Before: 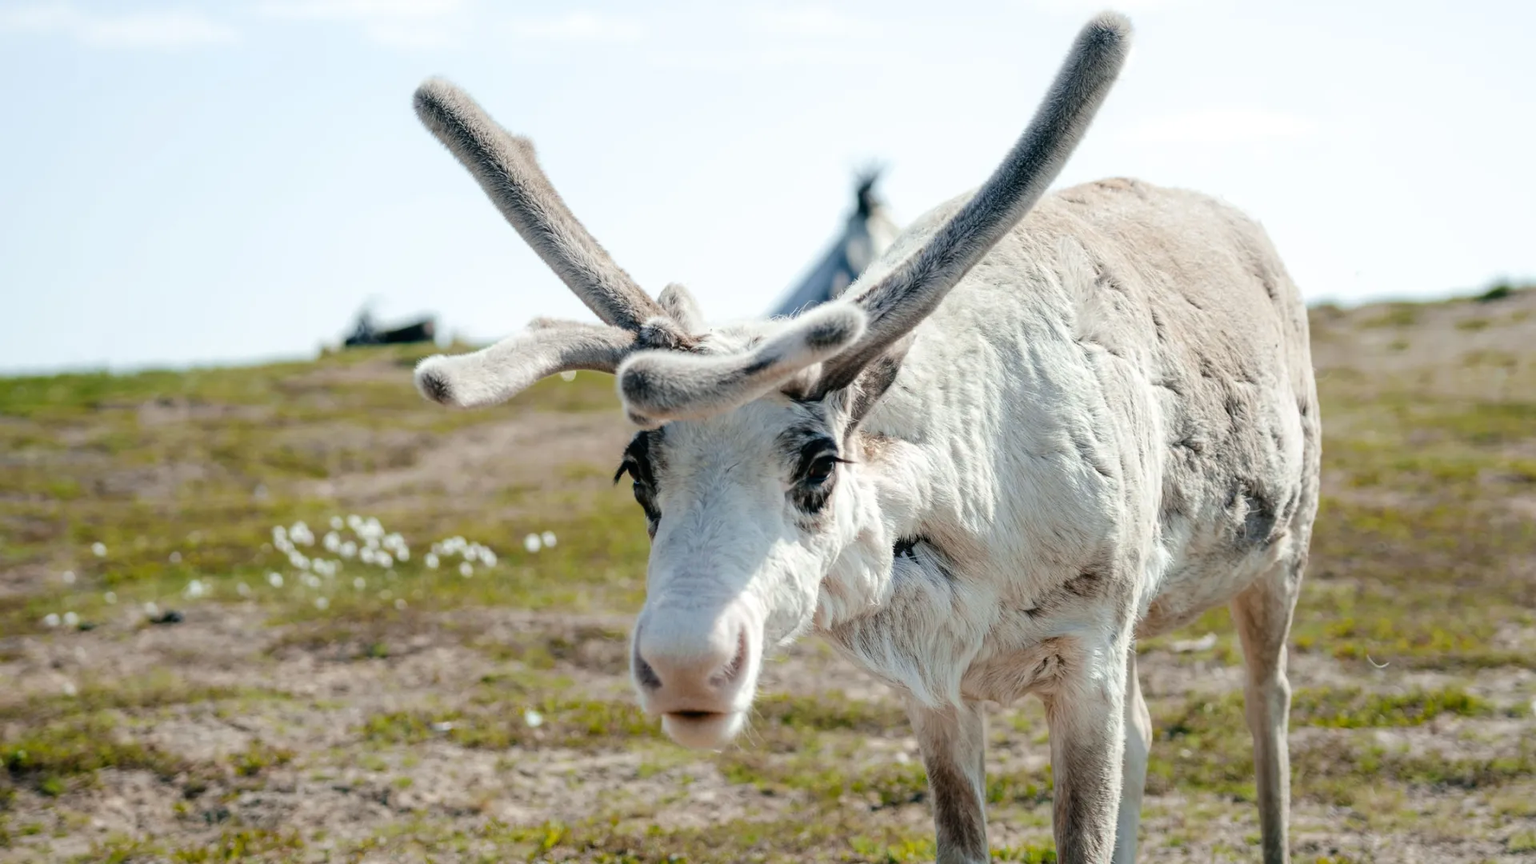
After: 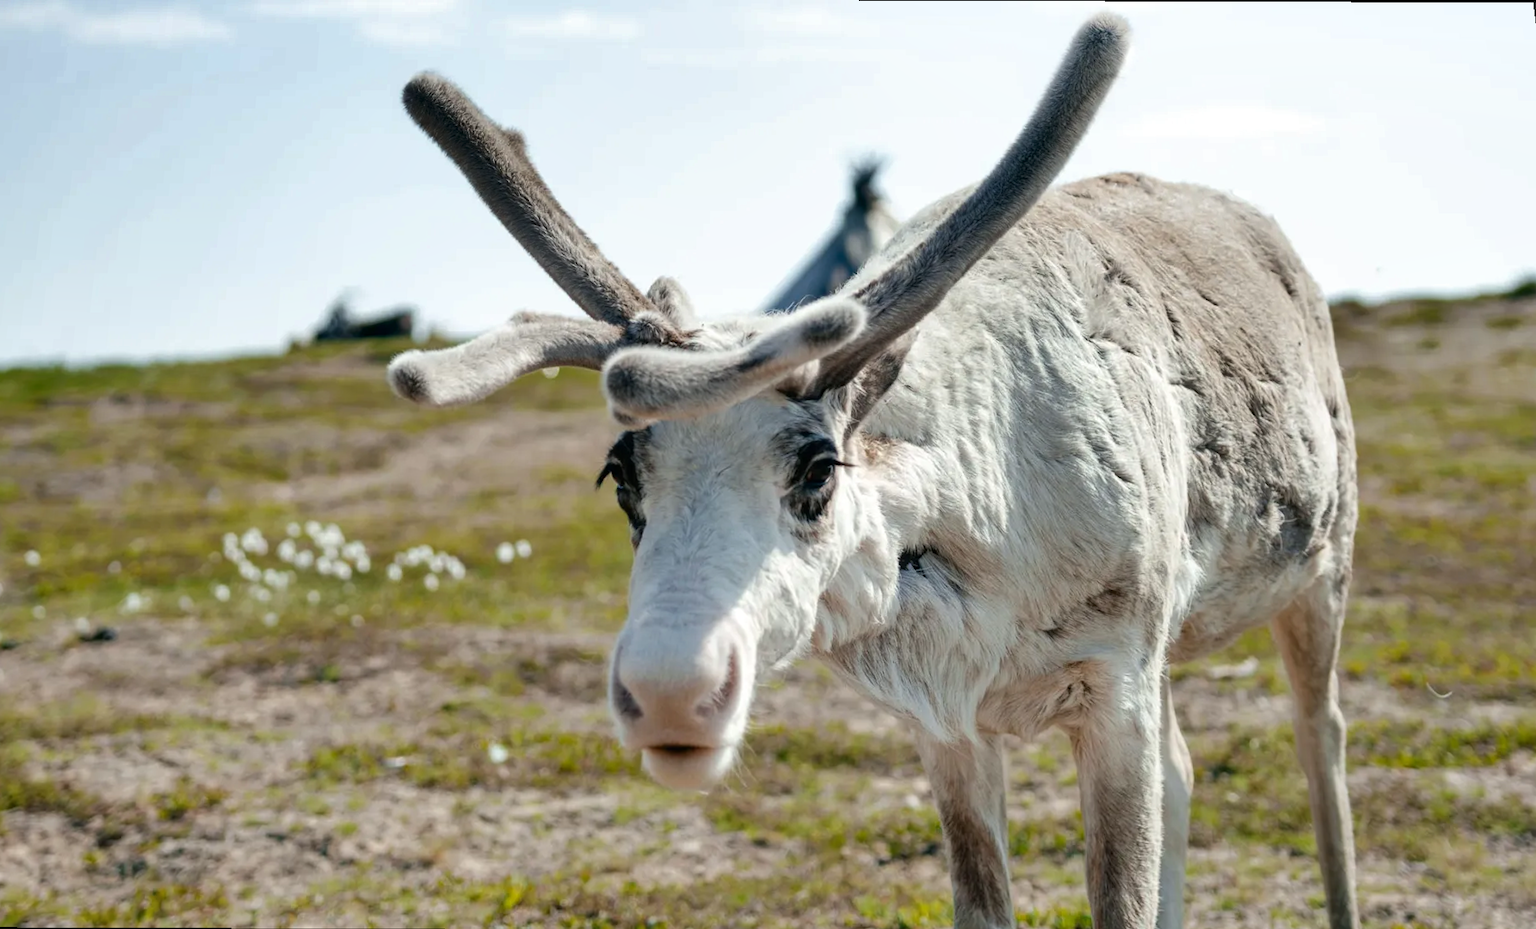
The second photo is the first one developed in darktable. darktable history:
rotate and perspective: rotation 0.215°, lens shift (vertical) -0.139, crop left 0.069, crop right 0.939, crop top 0.002, crop bottom 0.996
shadows and highlights: radius 108.52, shadows 23.73, highlights -59.32, low approximation 0.01, soften with gaussian
